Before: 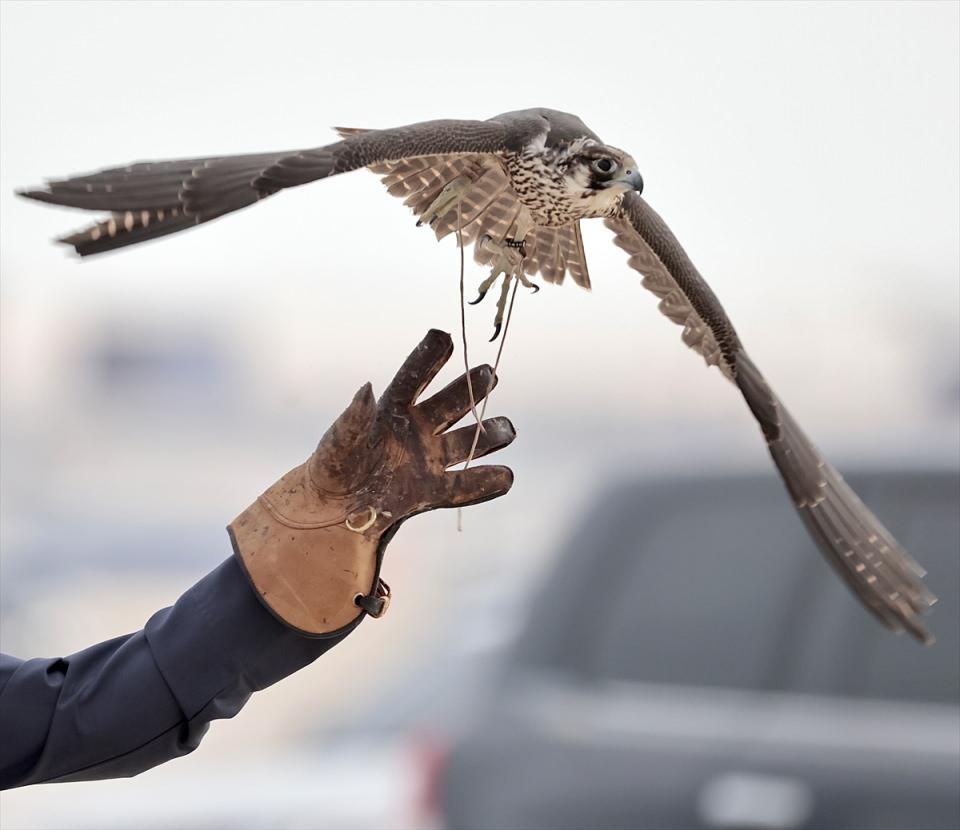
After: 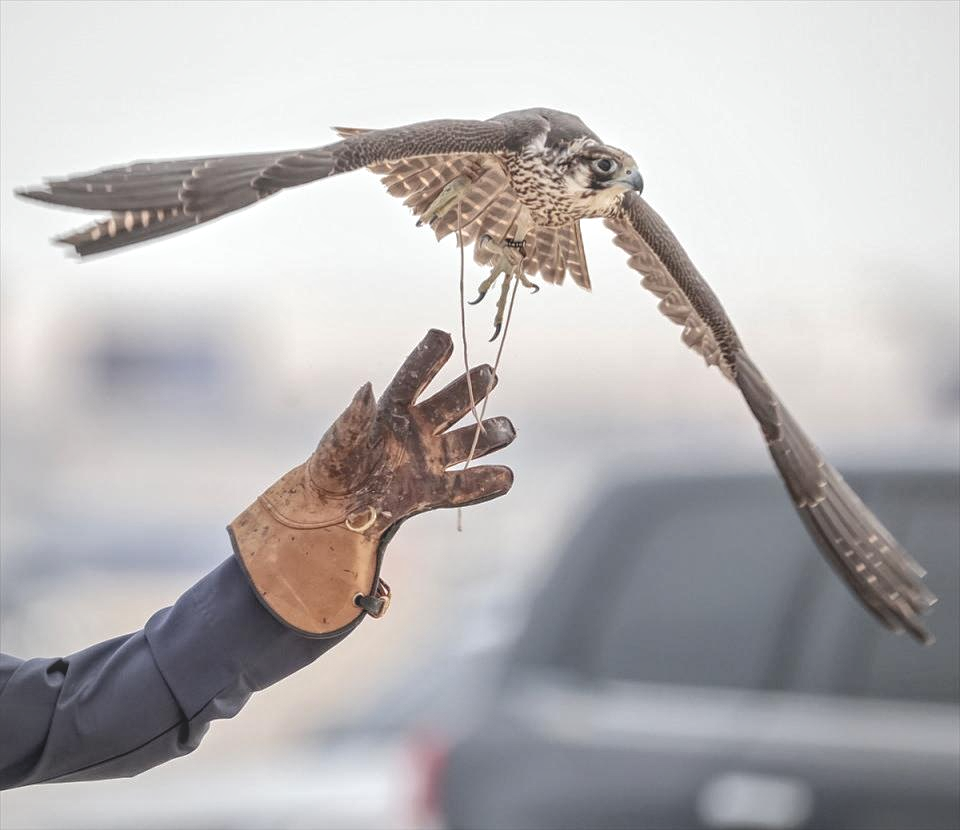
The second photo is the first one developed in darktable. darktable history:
vignetting: brightness -0.167
local contrast: highlights 66%, shadows 33%, detail 166%, midtone range 0.2
